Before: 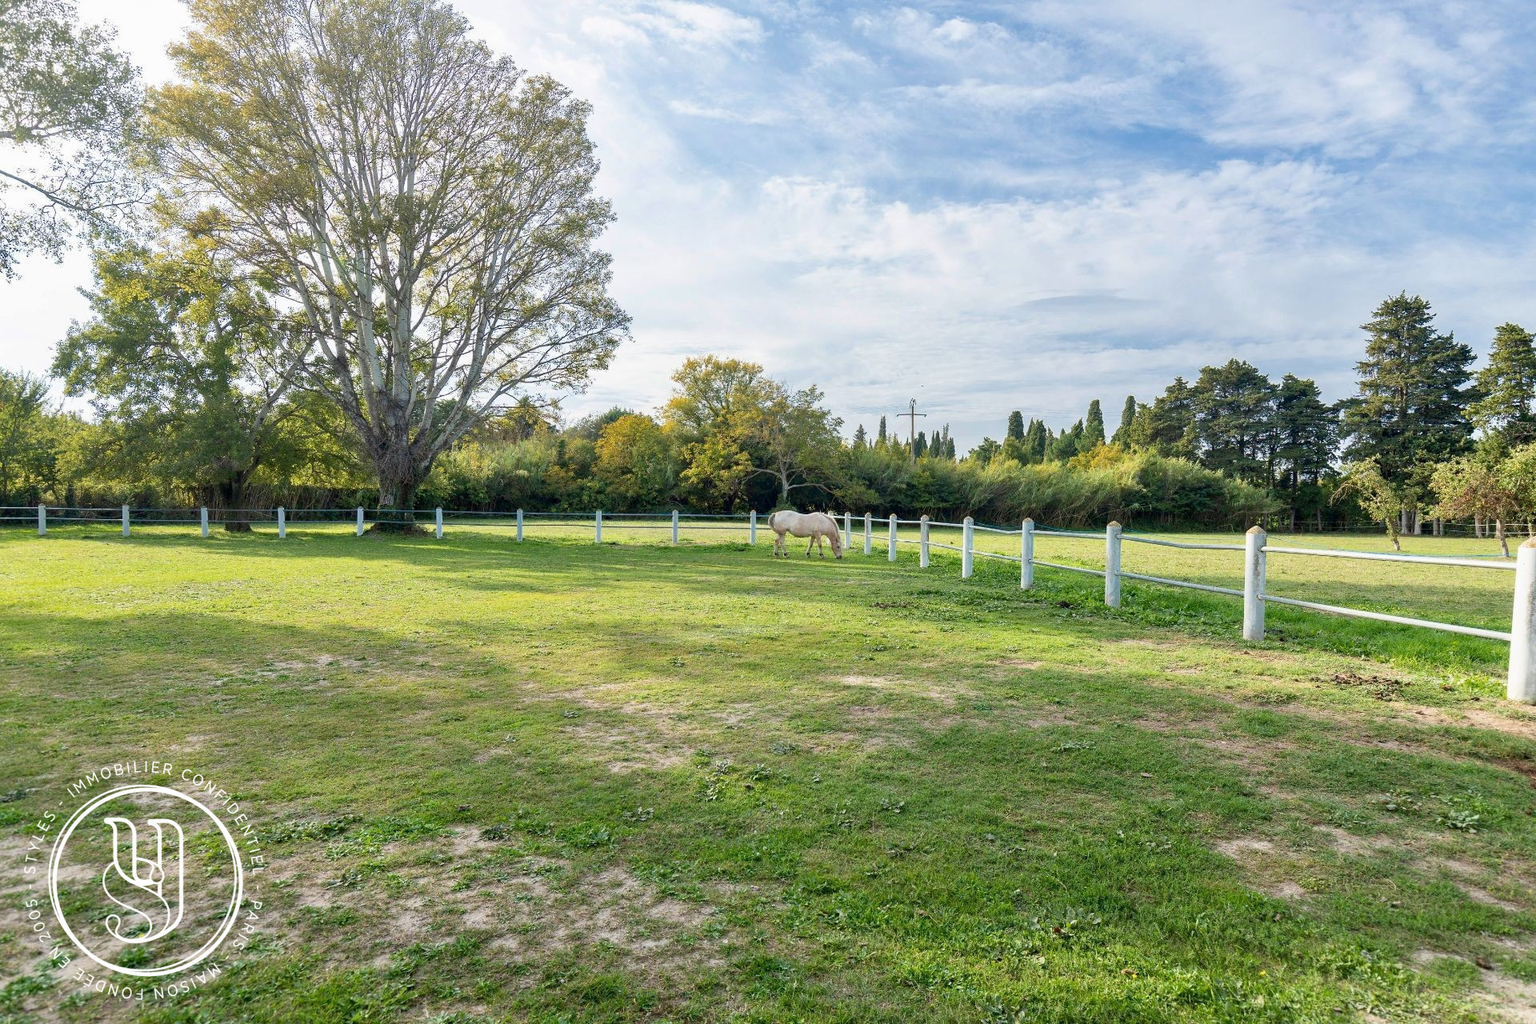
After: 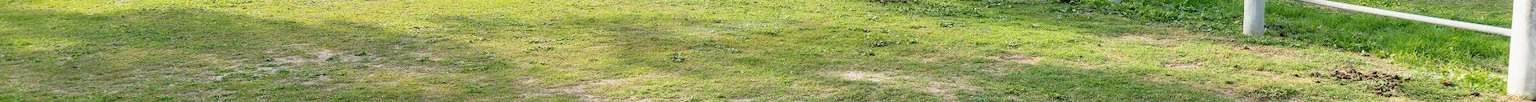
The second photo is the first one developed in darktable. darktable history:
crop and rotate: top 59.084%, bottom 30.916%
white balance: emerald 1
